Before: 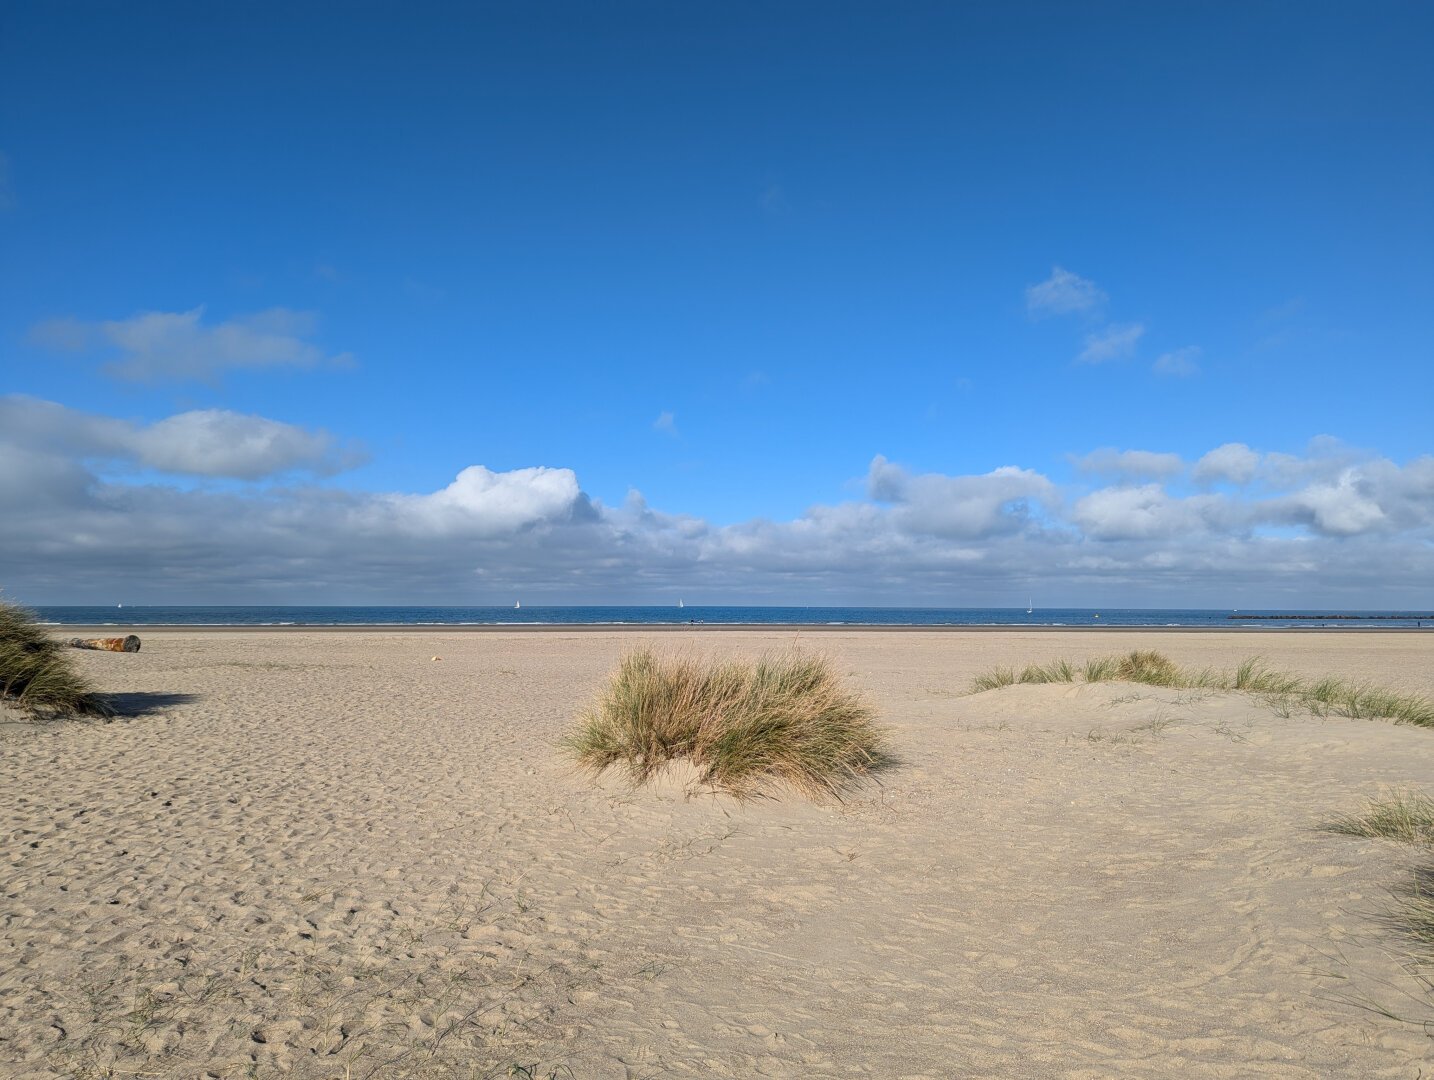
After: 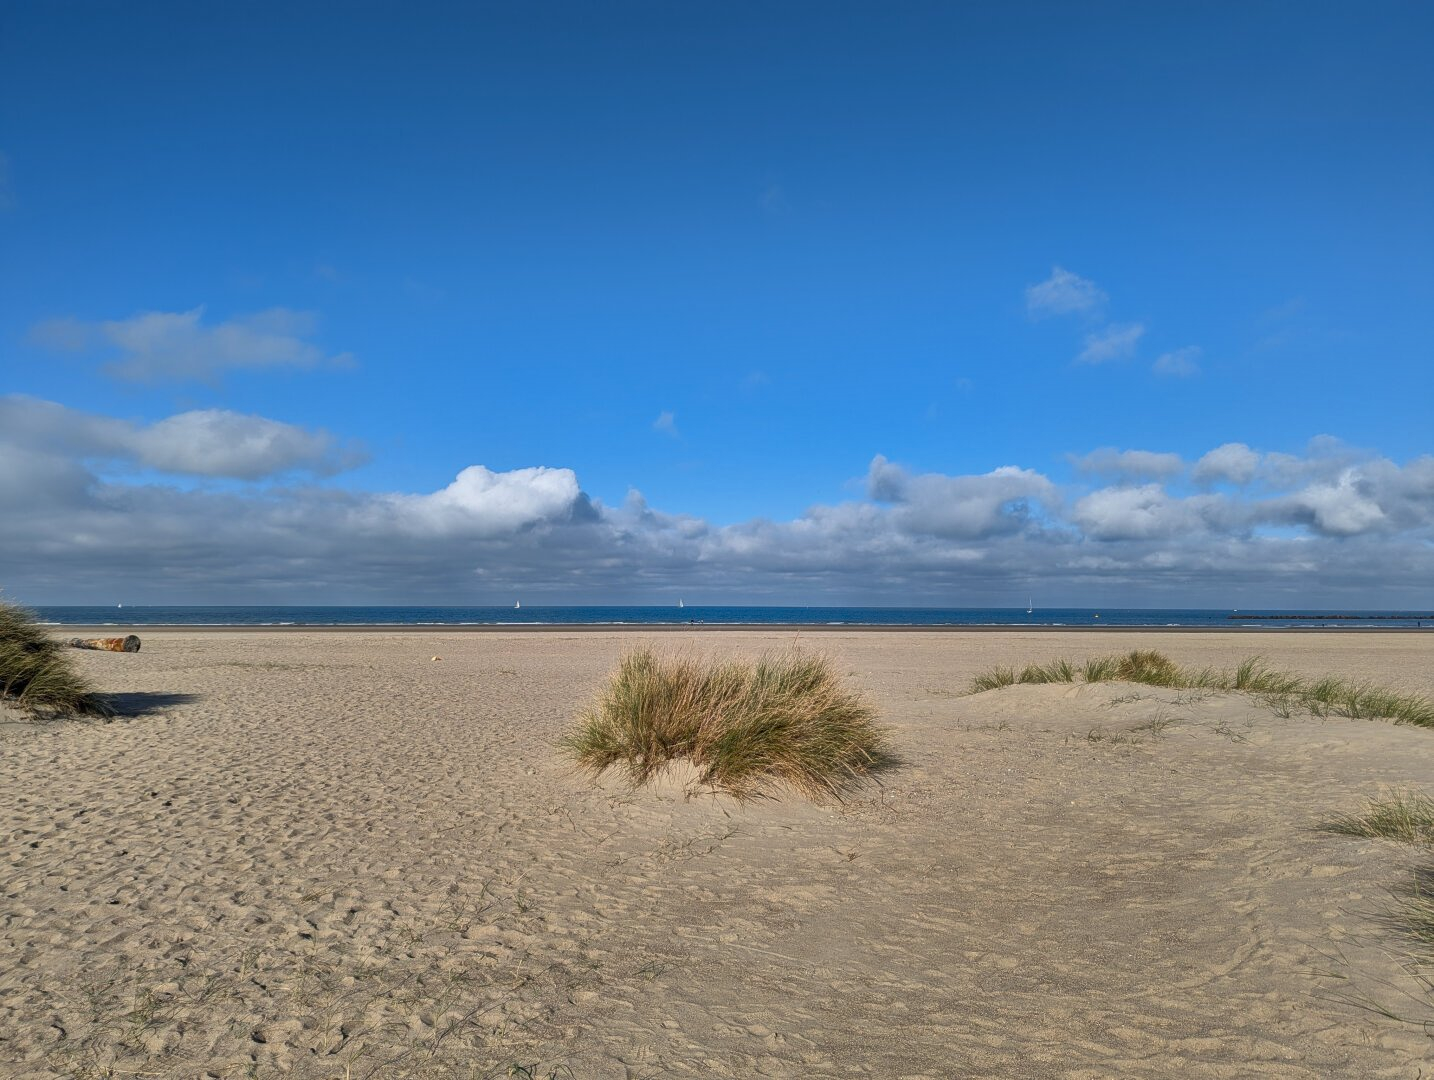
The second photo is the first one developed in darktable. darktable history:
shadows and highlights: shadows 20.98, highlights -82.47, highlights color adjustment 45.4%, soften with gaussian
